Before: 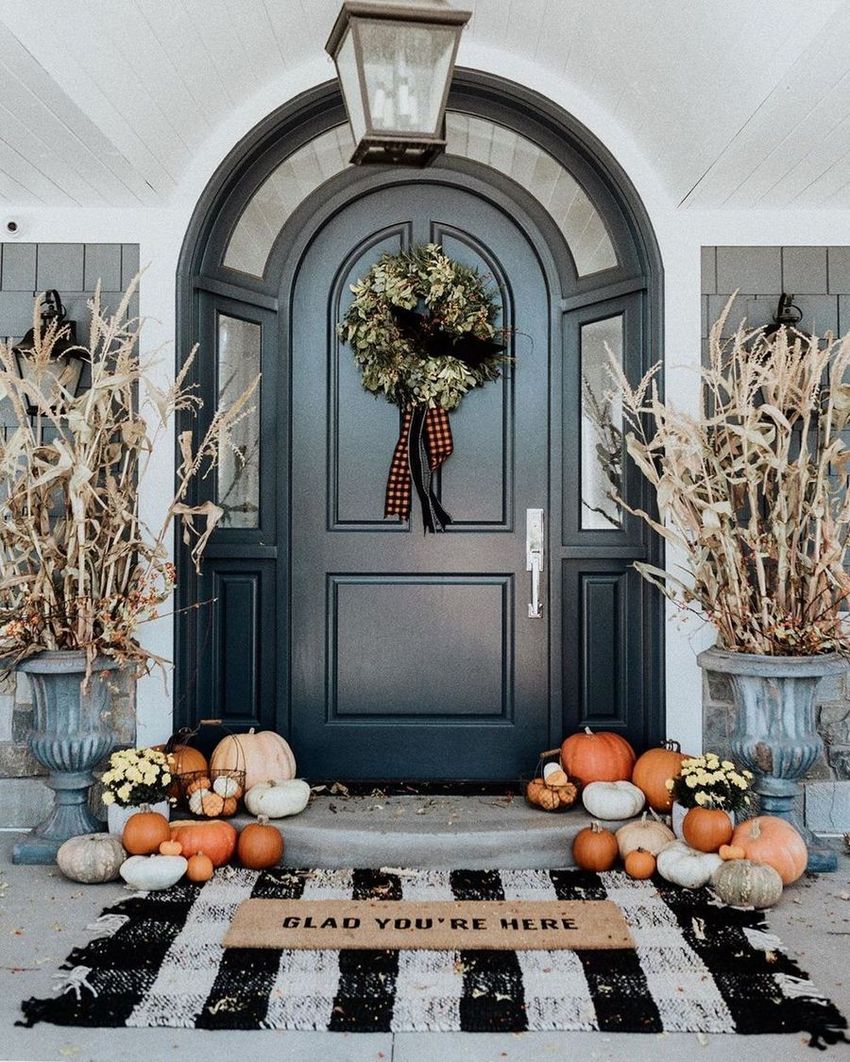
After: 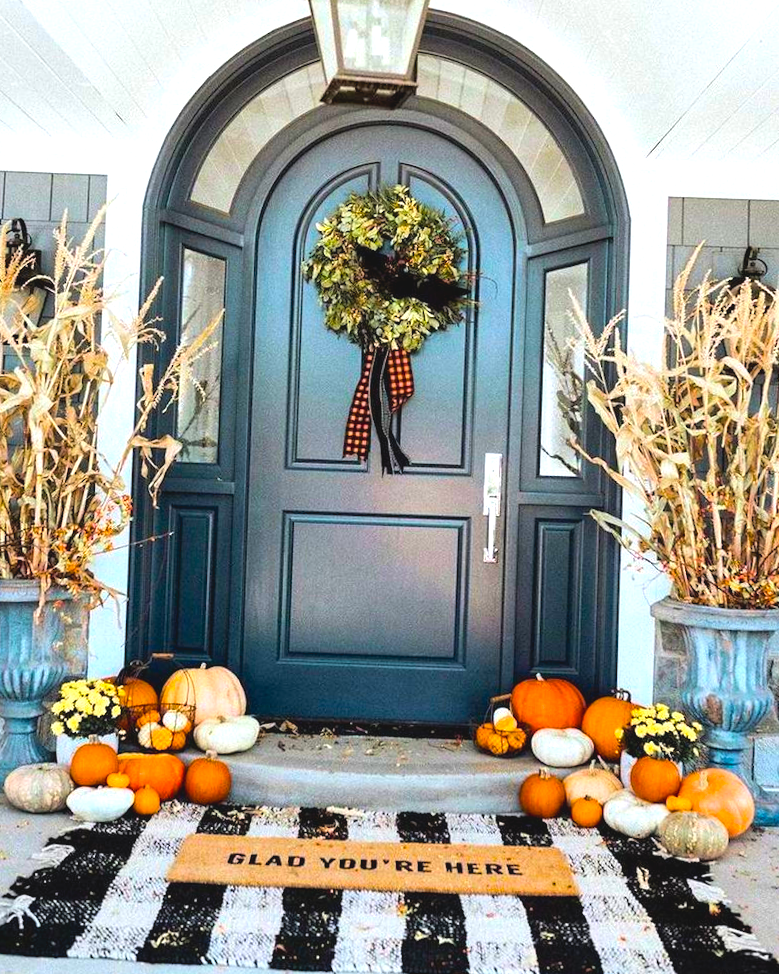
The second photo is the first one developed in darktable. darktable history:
crop and rotate: angle -1.93°, left 3.116%, top 3.718%, right 1.379%, bottom 0.748%
contrast brightness saturation: contrast -0.12
color balance rgb: linear chroma grading › global chroma 9.033%, perceptual saturation grading › global saturation 60.734%, perceptual saturation grading › highlights 21.456%, perceptual saturation grading › shadows -49.647%, global vibrance 20%
exposure: black level correction 0.001, exposure 0.959 EV, compensate highlight preservation false
